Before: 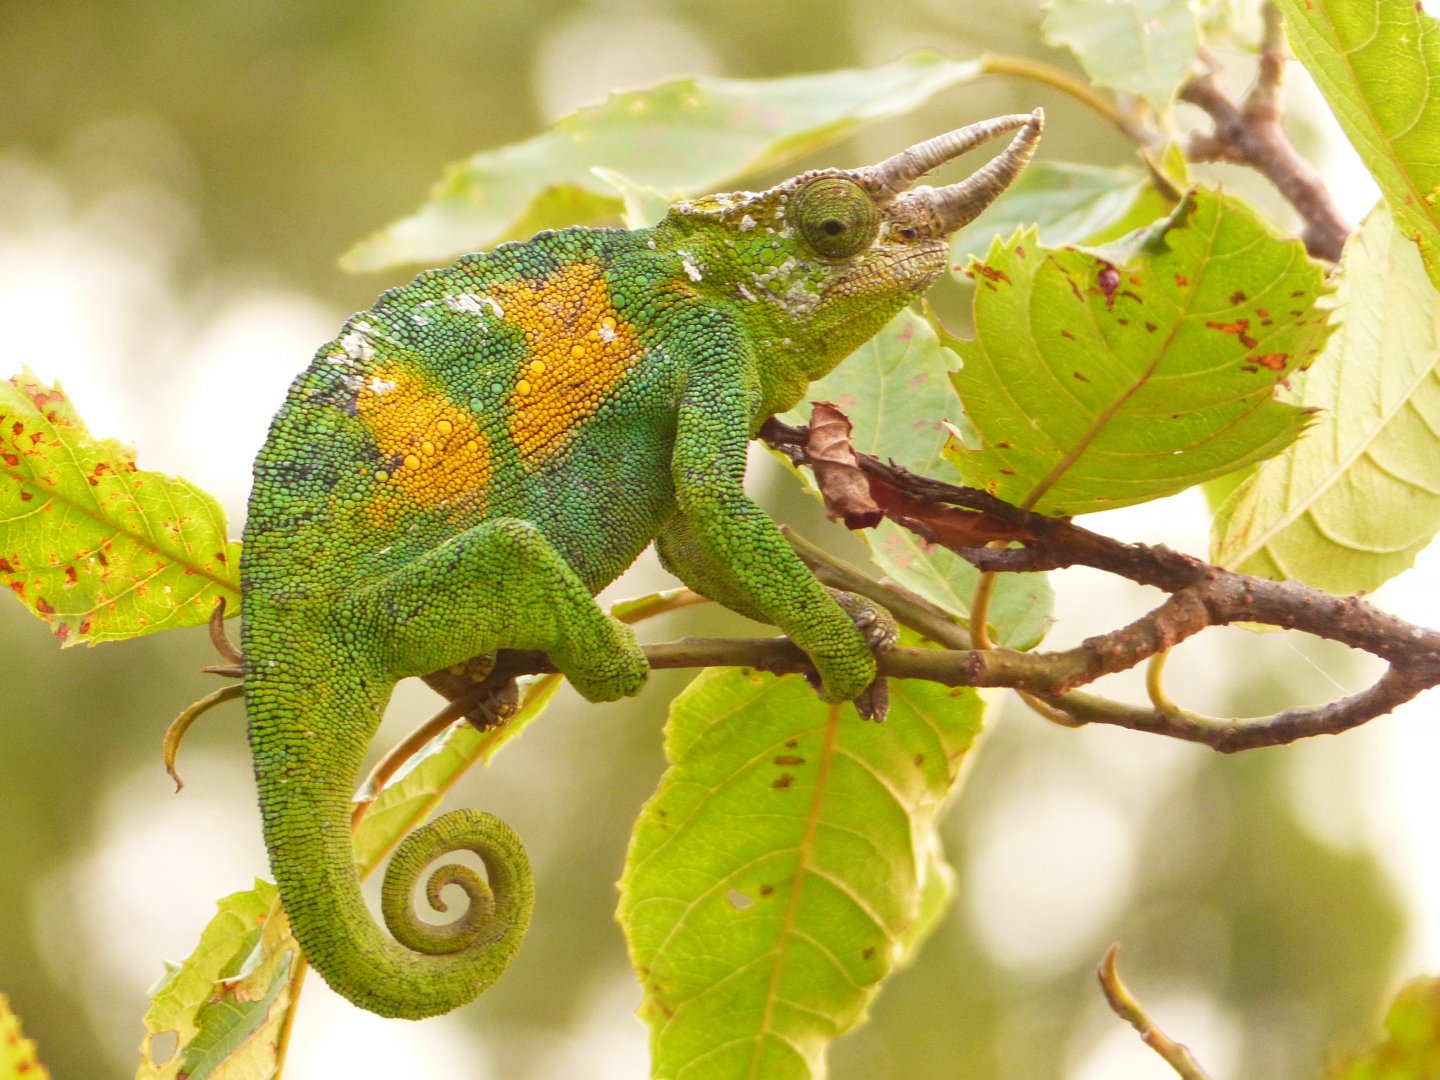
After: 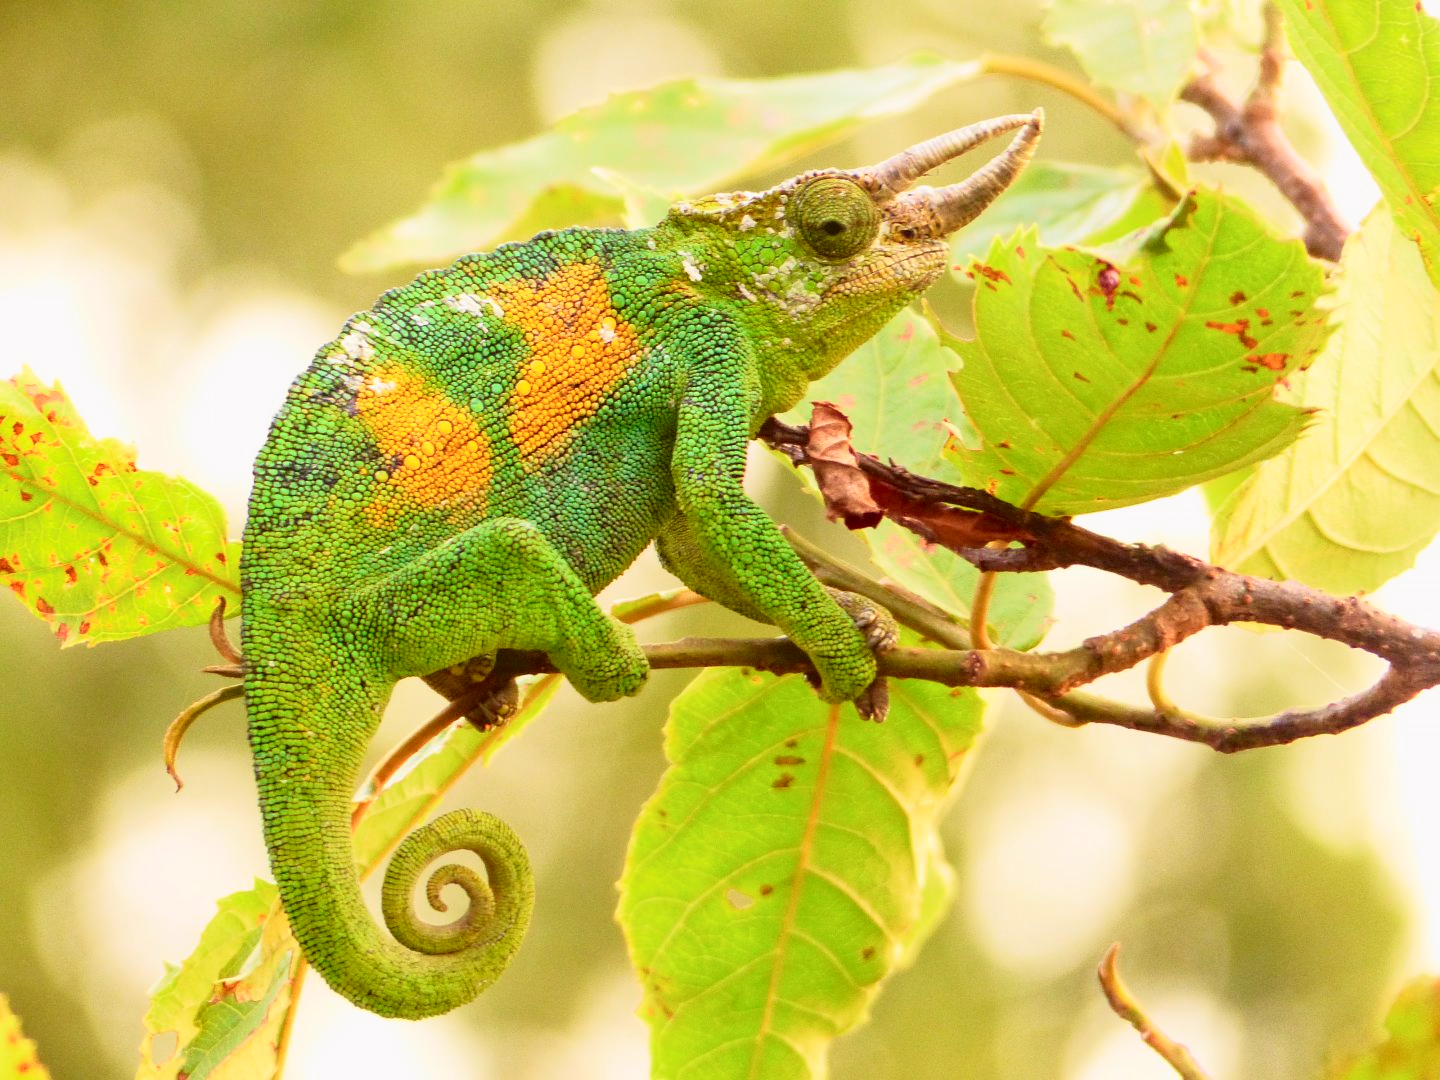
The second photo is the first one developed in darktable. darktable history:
tone curve: curves: ch0 [(0, 0.014) (0.17, 0.099) (0.392, 0.438) (0.725, 0.828) (0.872, 0.918) (1, 0.981)]; ch1 [(0, 0) (0.402, 0.36) (0.489, 0.491) (0.5, 0.503) (0.515, 0.52) (0.545, 0.572) (0.615, 0.662) (0.701, 0.725) (1, 1)]; ch2 [(0, 0) (0.42, 0.458) (0.485, 0.499) (0.503, 0.503) (0.531, 0.542) (0.561, 0.594) (0.644, 0.694) (0.717, 0.753) (1, 0.991)], color space Lab, independent channels
